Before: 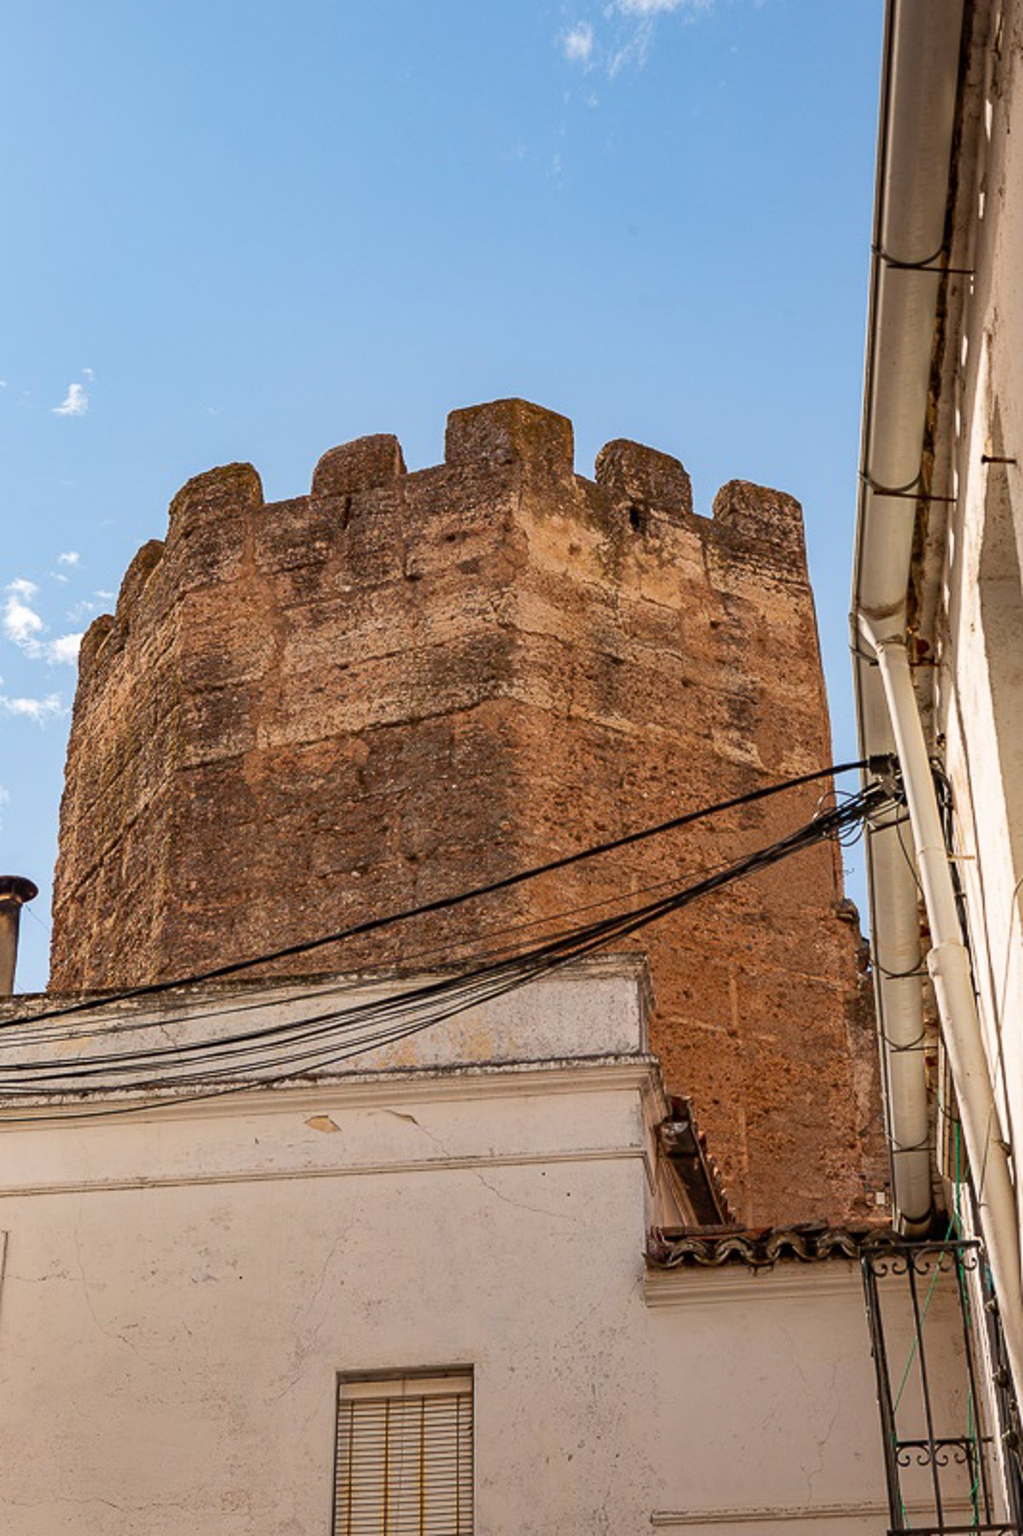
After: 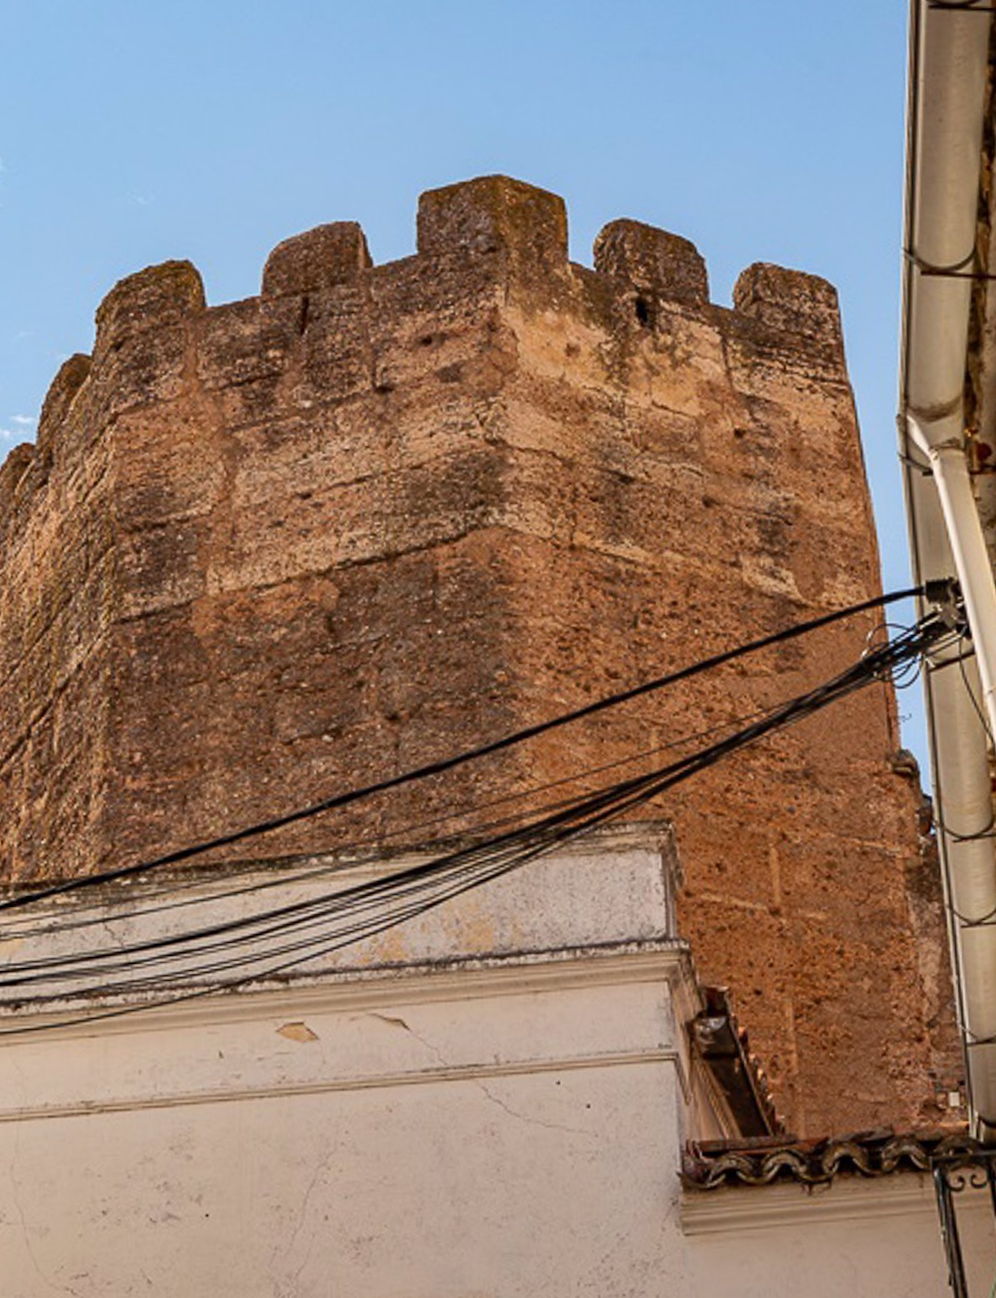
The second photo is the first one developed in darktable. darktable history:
rotate and perspective: rotation -1.75°, automatic cropping off
crop: left 9.712%, top 16.928%, right 10.845%, bottom 12.332%
